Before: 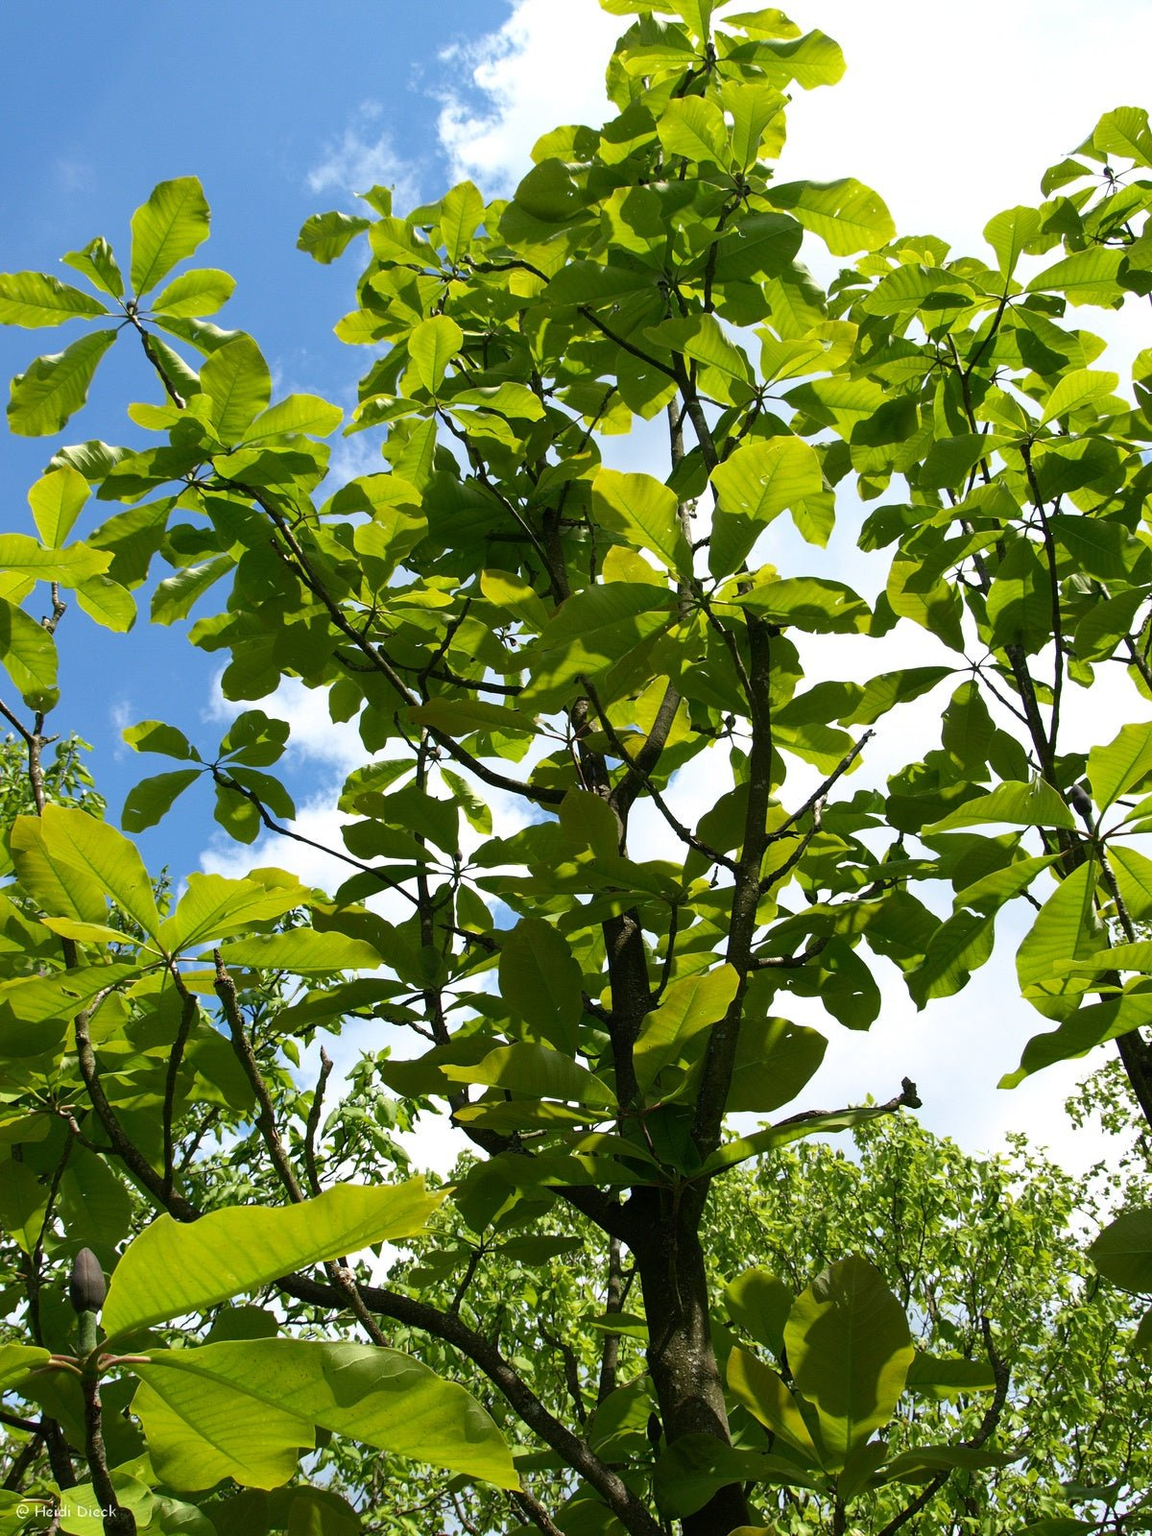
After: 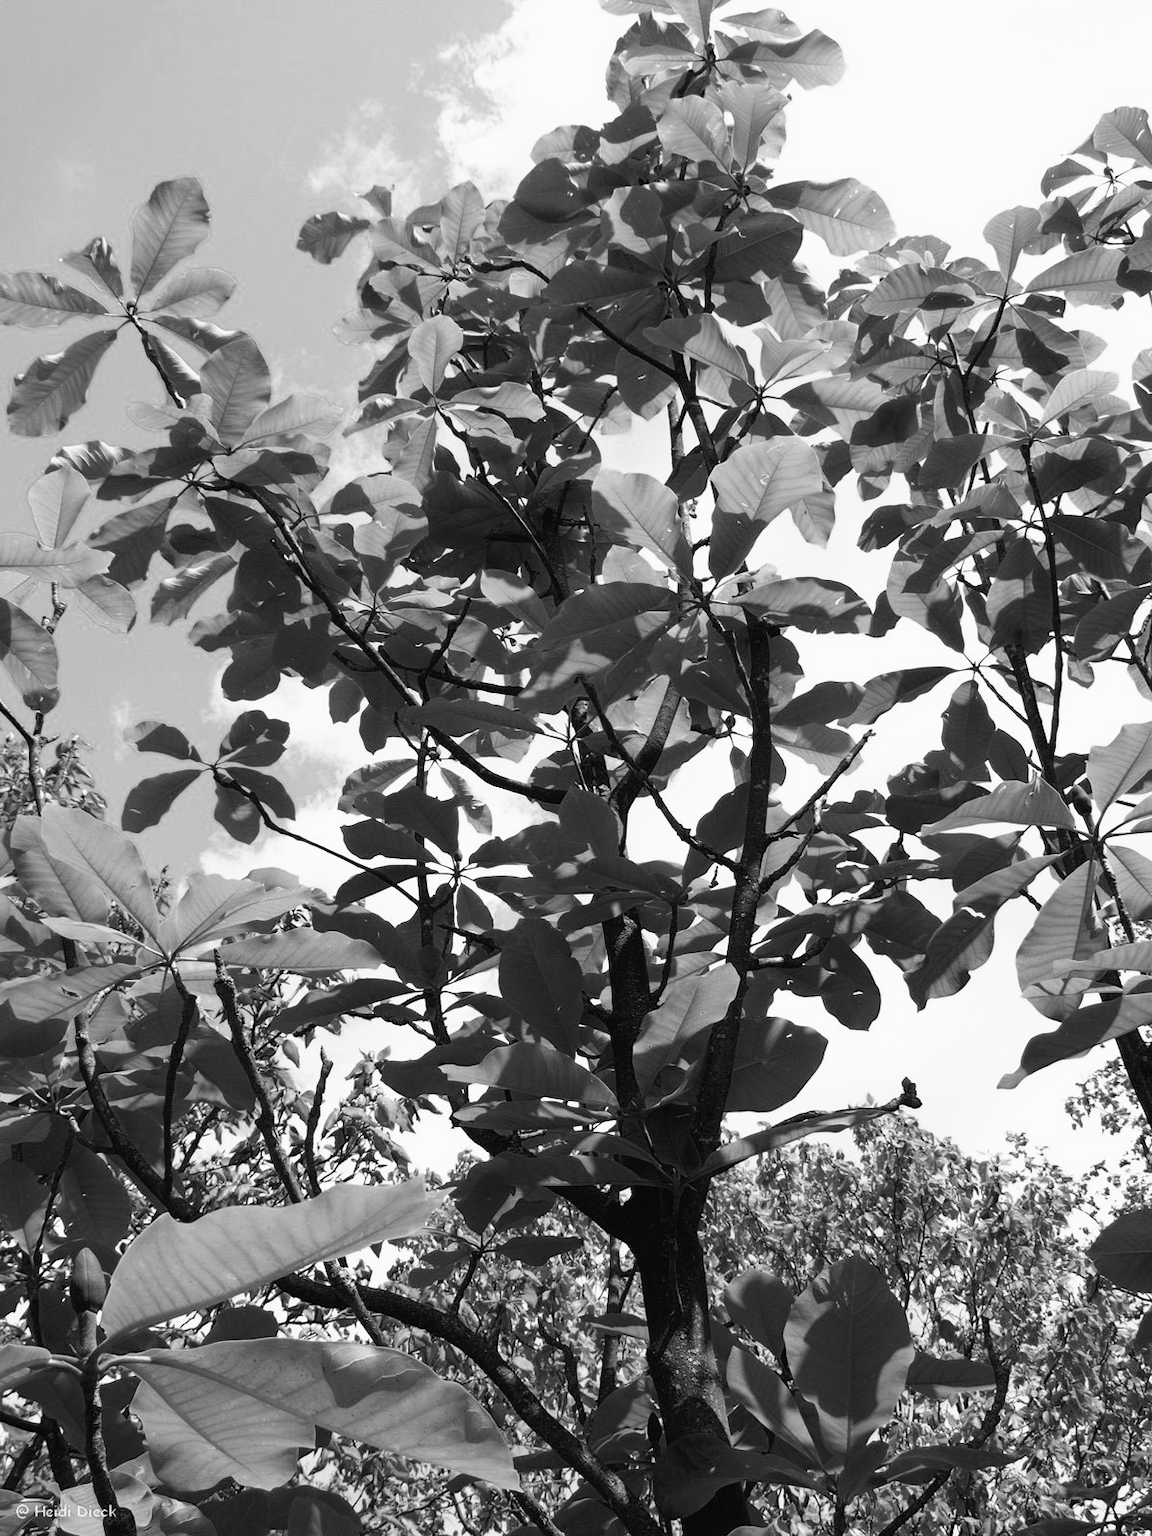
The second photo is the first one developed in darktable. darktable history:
tone curve: curves: ch0 [(0, 0) (0.003, 0.022) (0.011, 0.025) (0.025, 0.032) (0.044, 0.055) (0.069, 0.089) (0.1, 0.133) (0.136, 0.18) (0.177, 0.231) (0.224, 0.291) (0.277, 0.35) (0.335, 0.42) (0.399, 0.496) (0.468, 0.561) (0.543, 0.632) (0.623, 0.706) (0.709, 0.783) (0.801, 0.865) (0.898, 0.947) (1, 1)], preserve colors none
color look up table: target L [92.35, 85.27, 88.47, 85.98, 86.34, 74.78, 77.71, 48.04, 64.74, 55.15, 51.62, 37.82, 40.73, 23.07, 11.59, 8.923, 200.09, 78.43, 76.61, 69.98, 68.12, 58.64, 69.98, 46.97, 51.22, 50.83, 40.18, 36.85, 24.42, 90.94, 72.21, 84.56, 79.88, 67.74, 79.88, 69.24, 62.46, 41.96, 39.9, 35.16, 13.23, 16.11, 92.35, 89.88, 82.41, 63.6, 61.7, 26.8, 23.97], target a [-0.003, -0.001, 0 ×5, -0.001, 0 ×10, -0.001, 0, 0, -0.001, 0, 0.001, 0, 0, 0.001, 0, 0, -0.003, -0.001, -0.001, 0 ×4, -0.001, 0 ×5, -0.003, 0 ×6], target b [0.024, 0.023, 0.001, 0.001, 0.001, 0.002, 0.001, 0.018, 0.002 ×4, -0.002, 0.002, -0.001, -0.001, 0, 0.001, 0.022, 0.002, 0.002, 0.019, 0.002, -0.003, 0.002, 0.002, -0.002, -0.002, 0.001, 0.025, 0.021, 0.002, 0.001, 0.002, 0.001, 0.002 ×4, -0.002, 0.001, -0.001, 0.024, 0.001, 0.001, 0.002, 0.002, -0.002, 0.002], num patches 49
